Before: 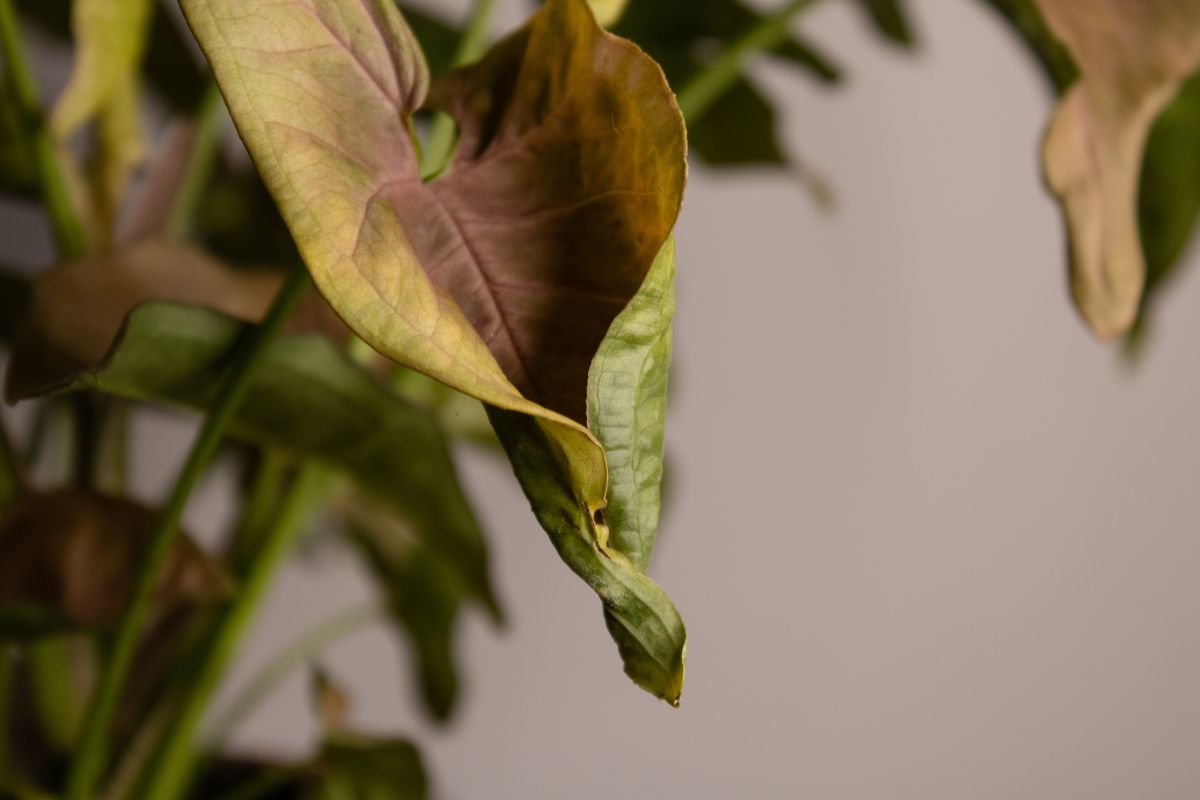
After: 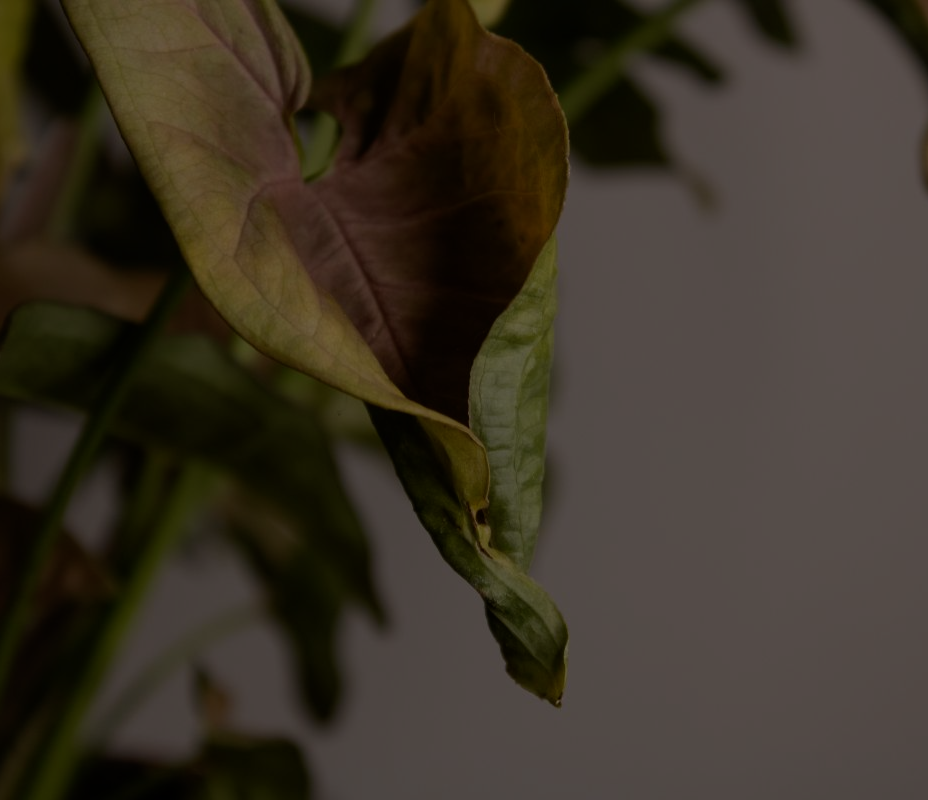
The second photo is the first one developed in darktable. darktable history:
exposure: exposure -2.349 EV, compensate exposure bias true, compensate highlight preservation false
crop: left 9.885%, right 12.781%
